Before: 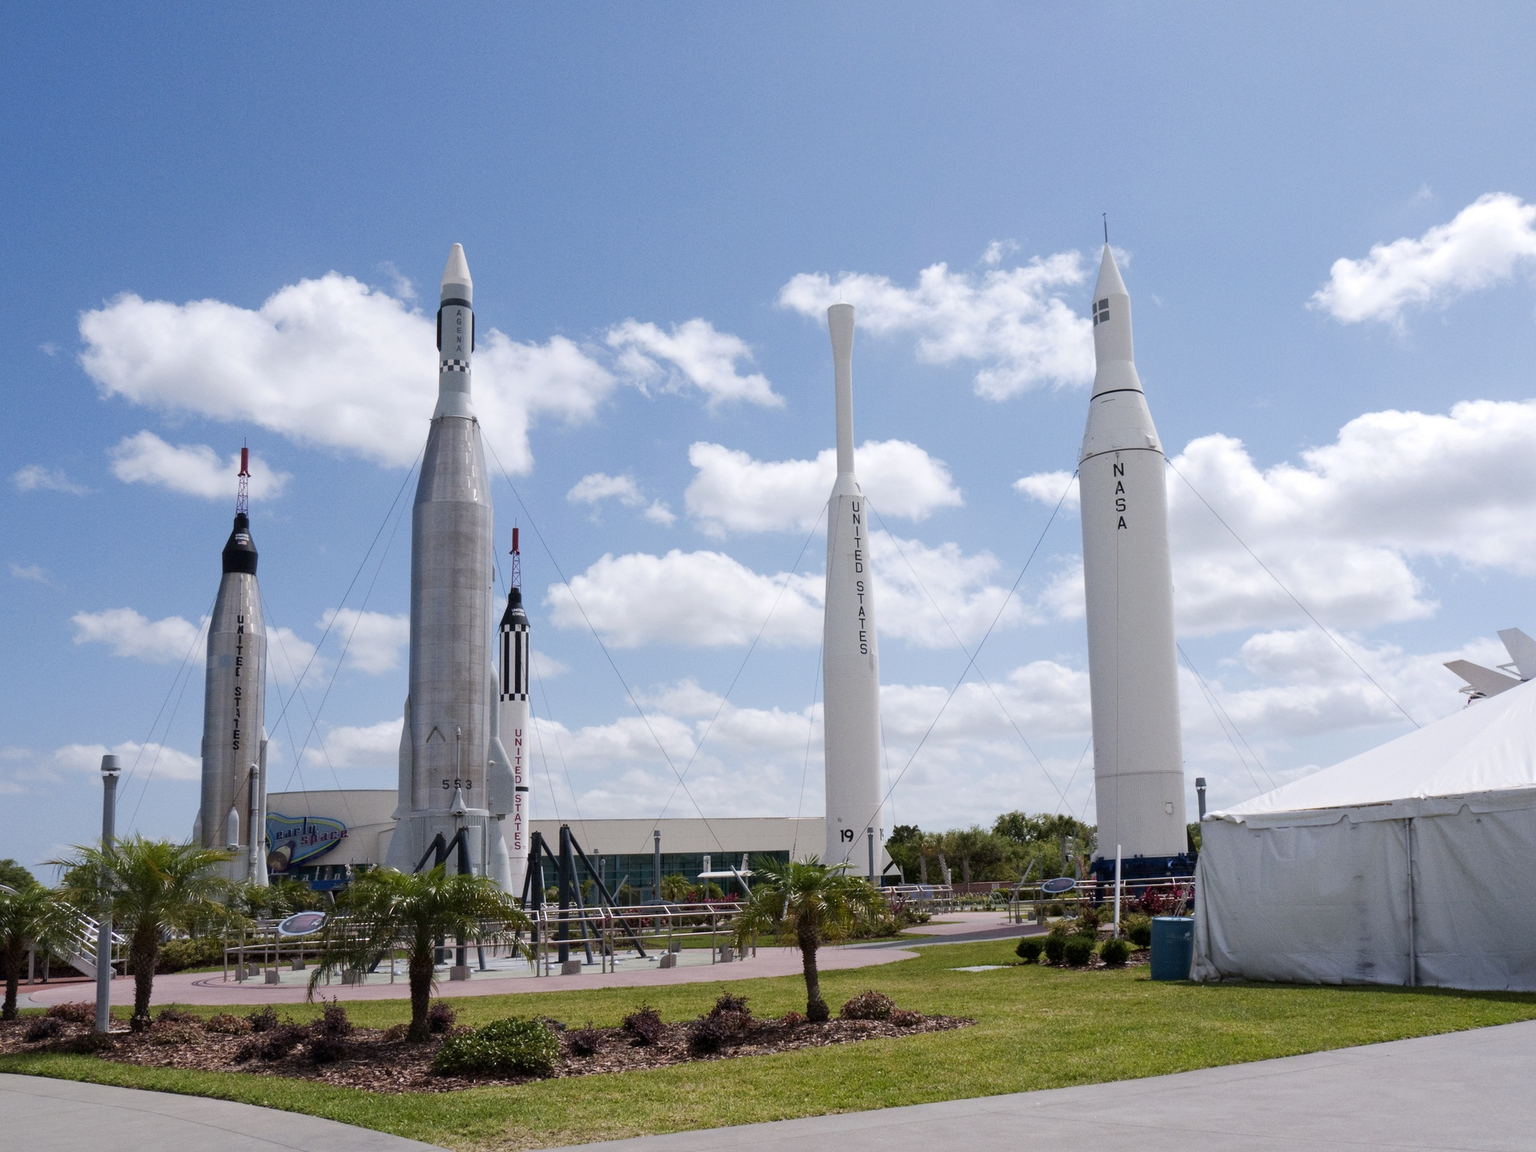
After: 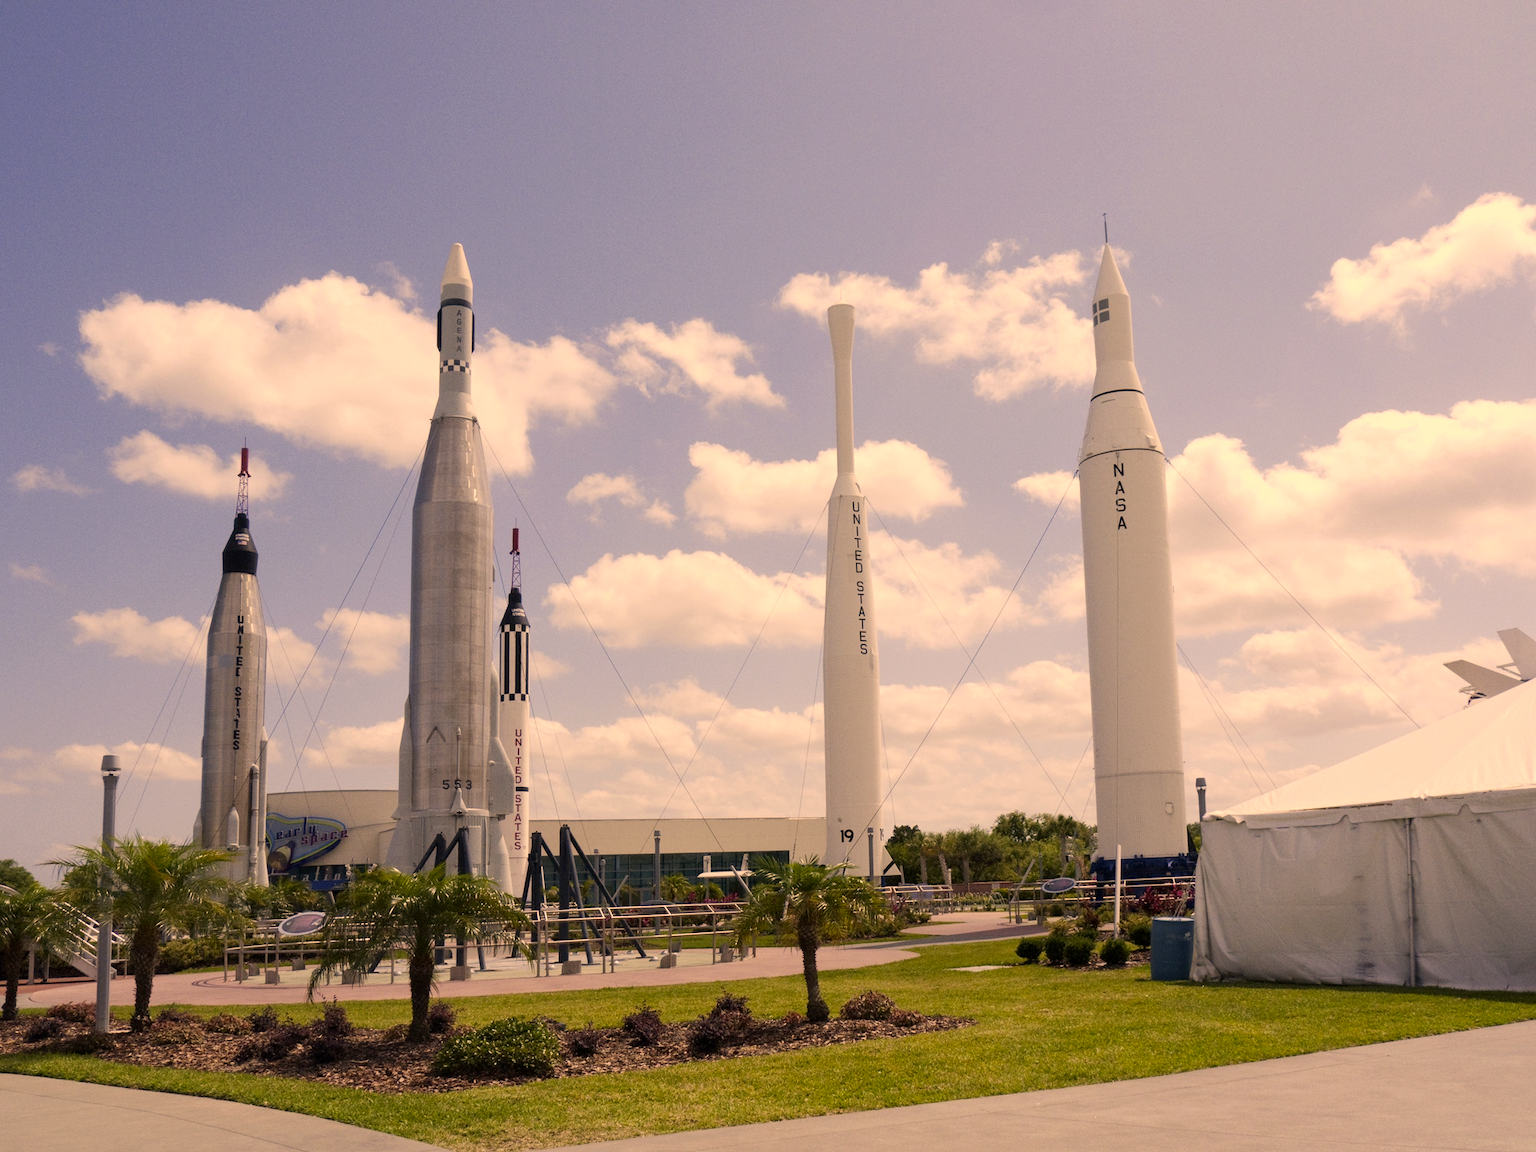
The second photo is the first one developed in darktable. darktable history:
color correction: highlights a* 14.98, highlights b* 32.16
